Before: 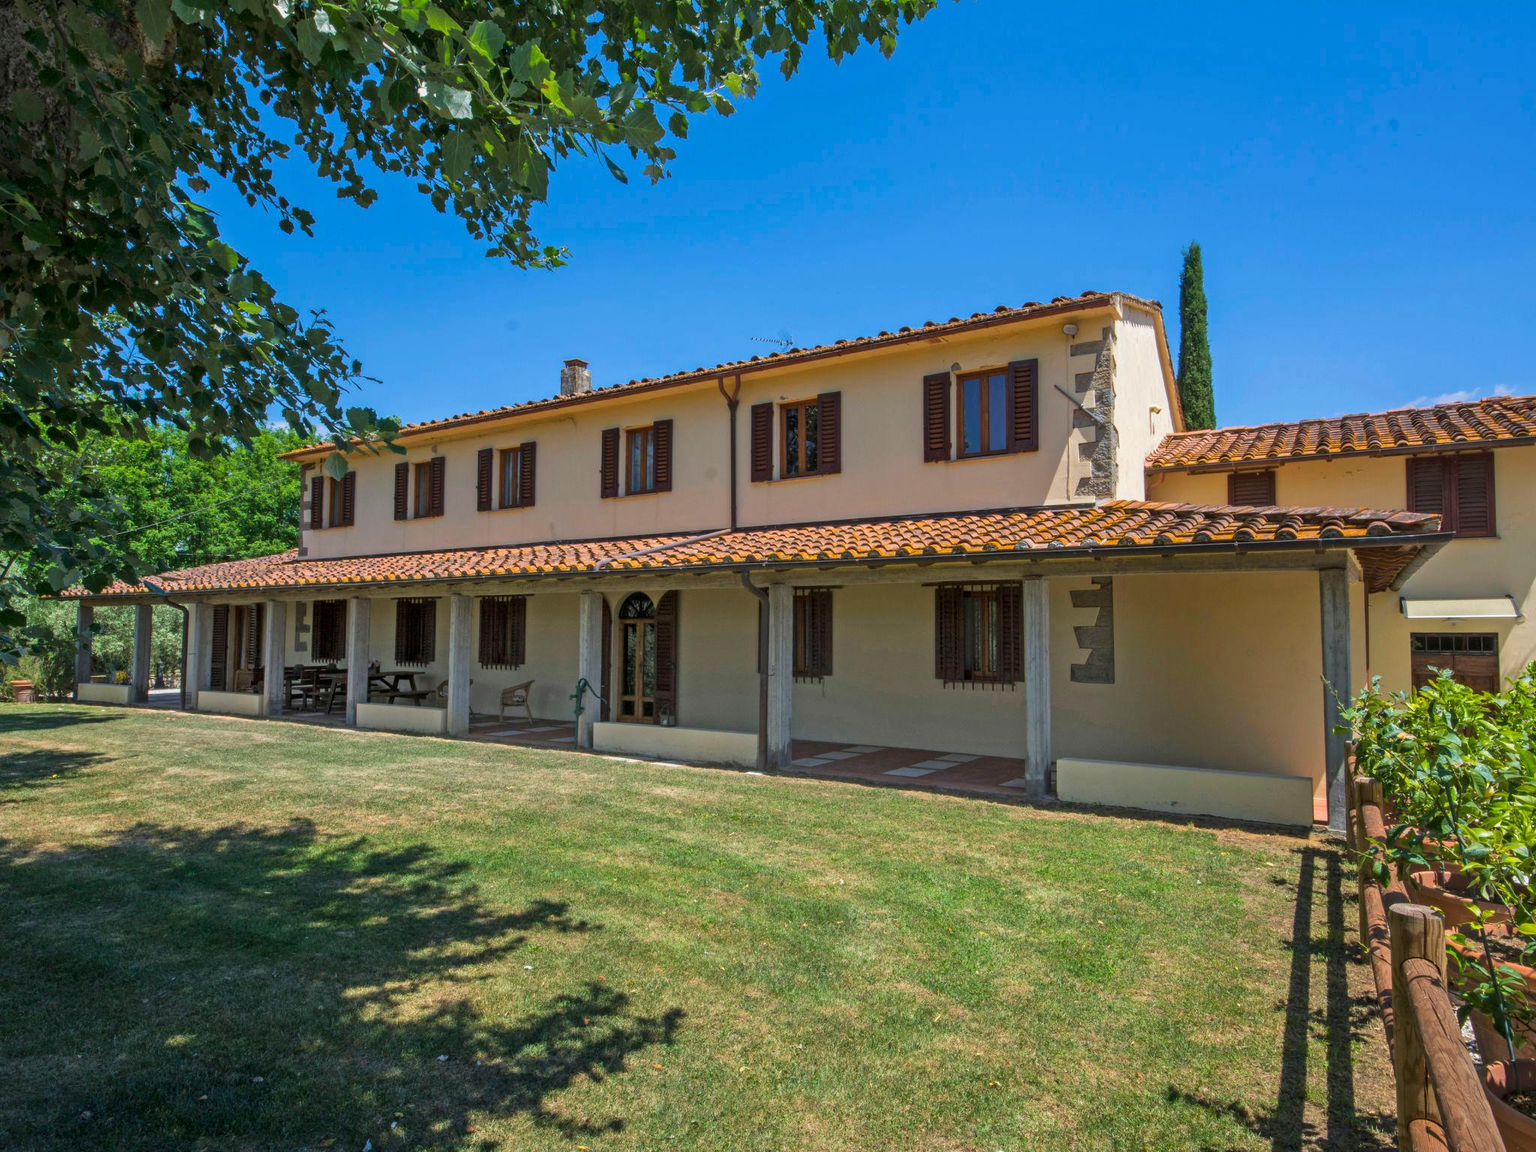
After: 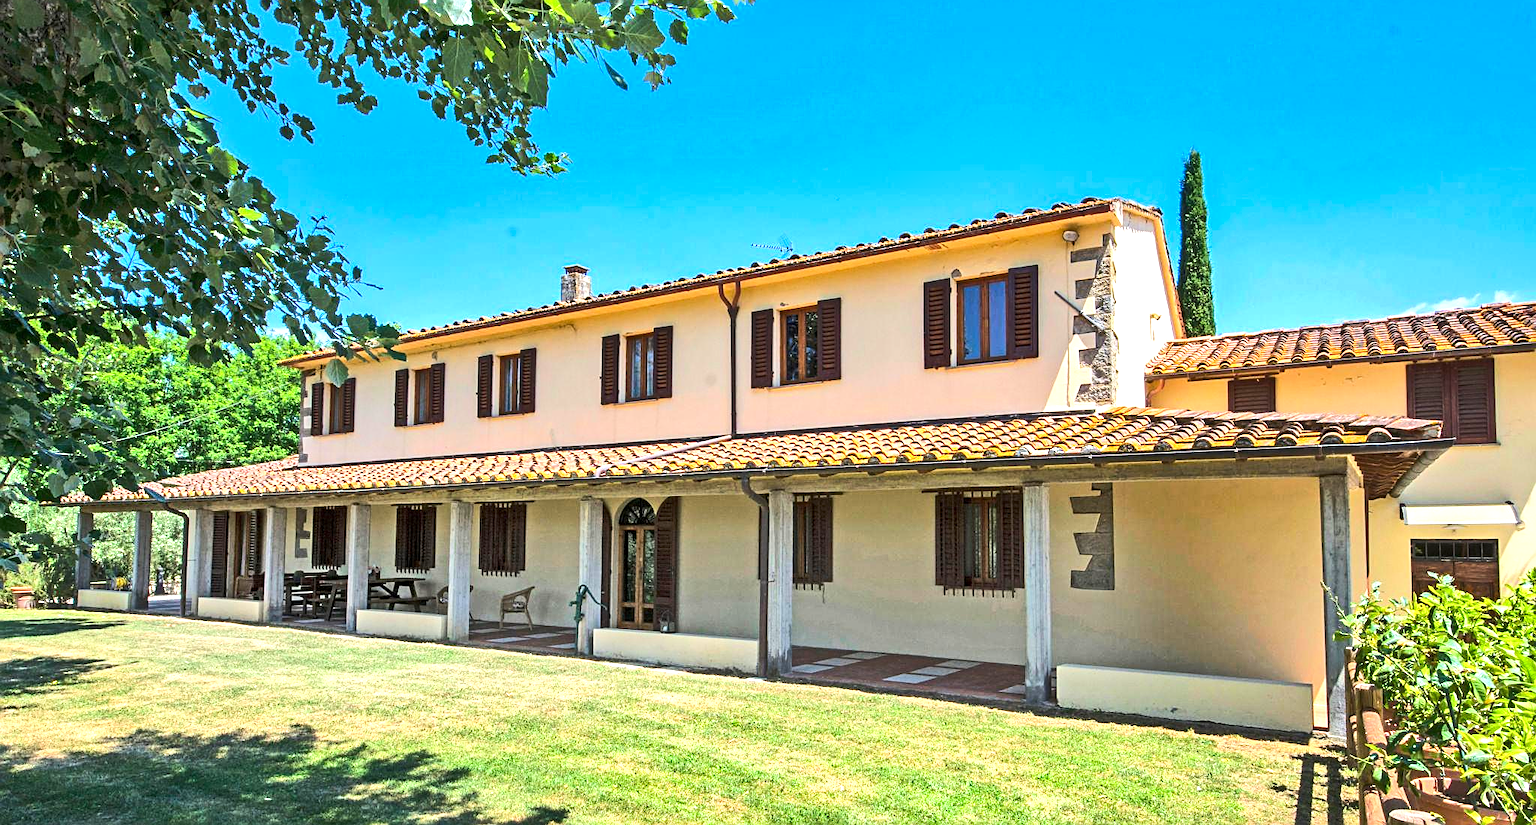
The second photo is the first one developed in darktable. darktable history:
sharpen: on, module defaults
exposure: black level correction 0, exposure 1.102 EV, compensate highlight preservation false
tone equalizer: -8 EV 0.019 EV, -7 EV -0.006 EV, -6 EV 0.031 EV, -5 EV 0.047 EV, -4 EV 0.313 EV, -3 EV 0.655 EV, -2 EV 0.569 EV, -1 EV 0.211 EV, +0 EV 0.028 EV, edges refinement/feathering 500, mask exposure compensation -1.57 EV, preserve details no
crop and rotate: top 8.15%, bottom 20.228%
shadows and highlights: shadows 33.35, highlights -46.6, compress 49.58%, soften with gaussian
